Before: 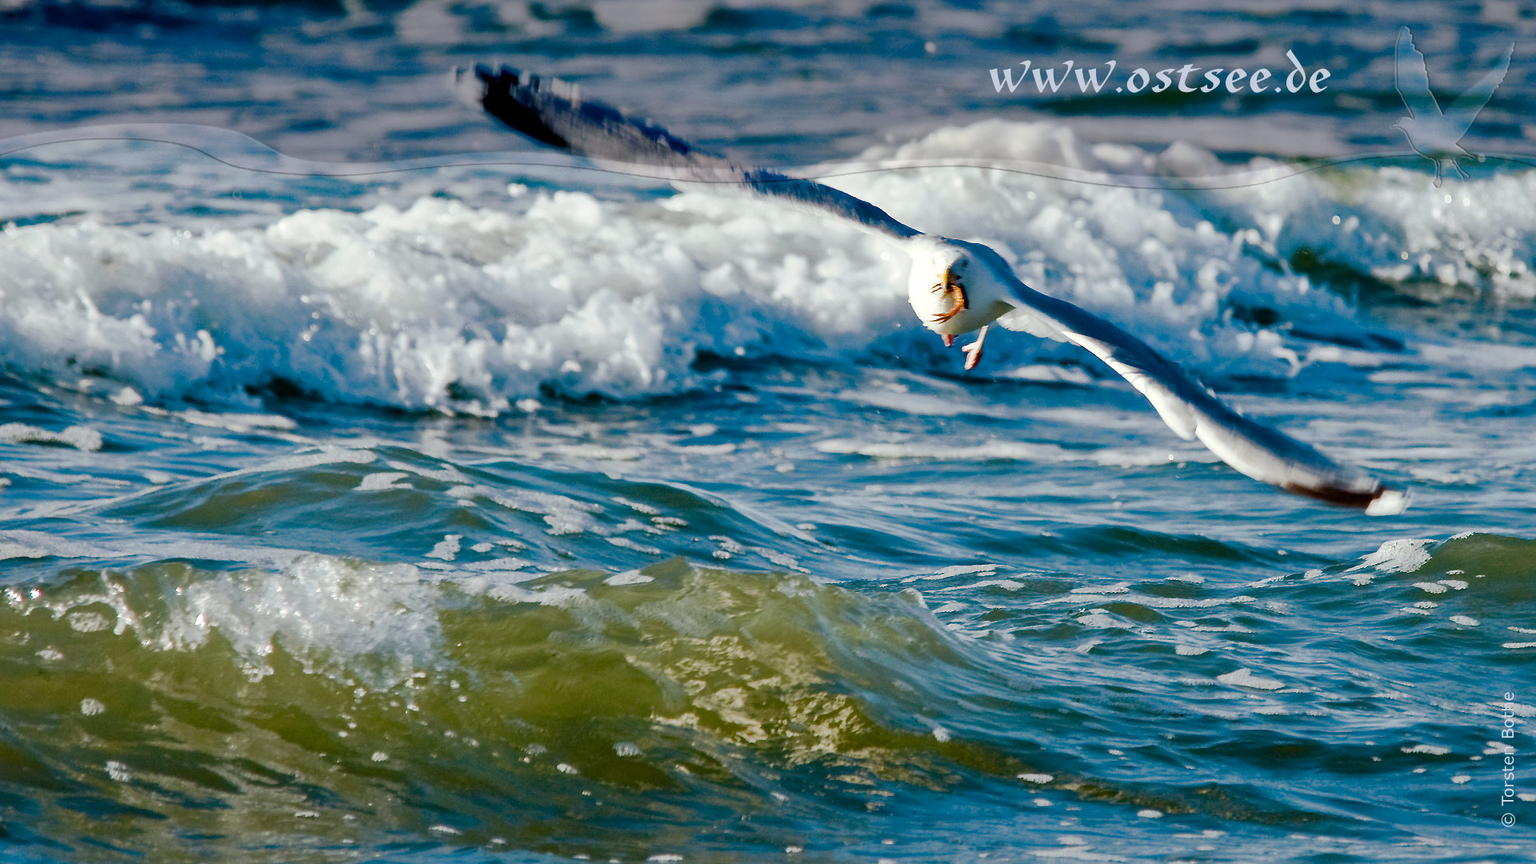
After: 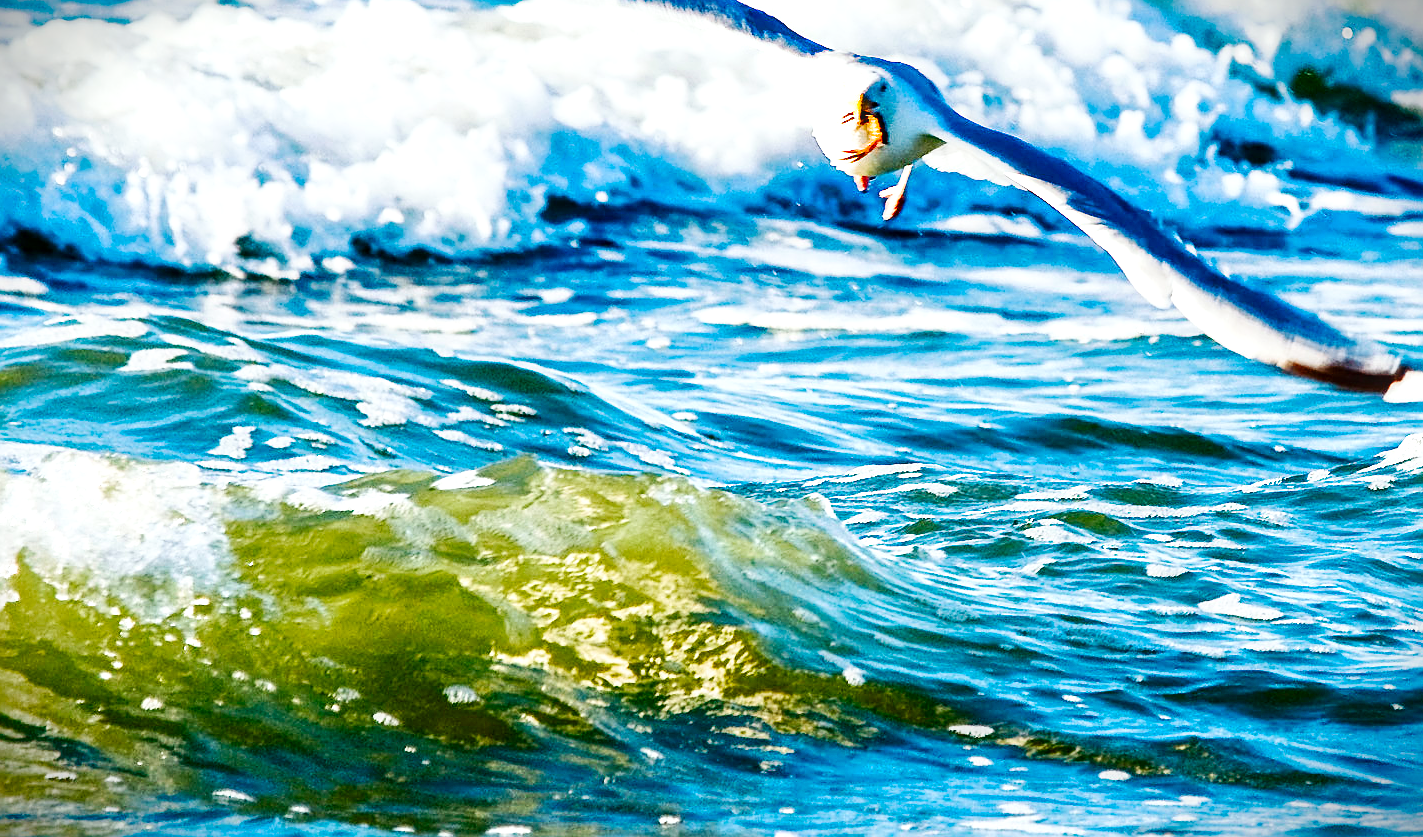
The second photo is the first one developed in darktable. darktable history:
local contrast: detail 130%
contrast brightness saturation: contrast 0.172, saturation 0.299
base curve: curves: ch0 [(0, 0) (0.032, 0.025) (0.121, 0.166) (0.206, 0.329) (0.605, 0.79) (1, 1)], preserve colors none
exposure: exposure 0.635 EV, compensate exposure bias true, compensate highlight preservation false
sharpen: on, module defaults
crop: left 16.831%, top 22.49%, right 9.016%
vignetting: fall-off start 100.75%, brightness -0.993, saturation 0.499, width/height ratio 1.319
